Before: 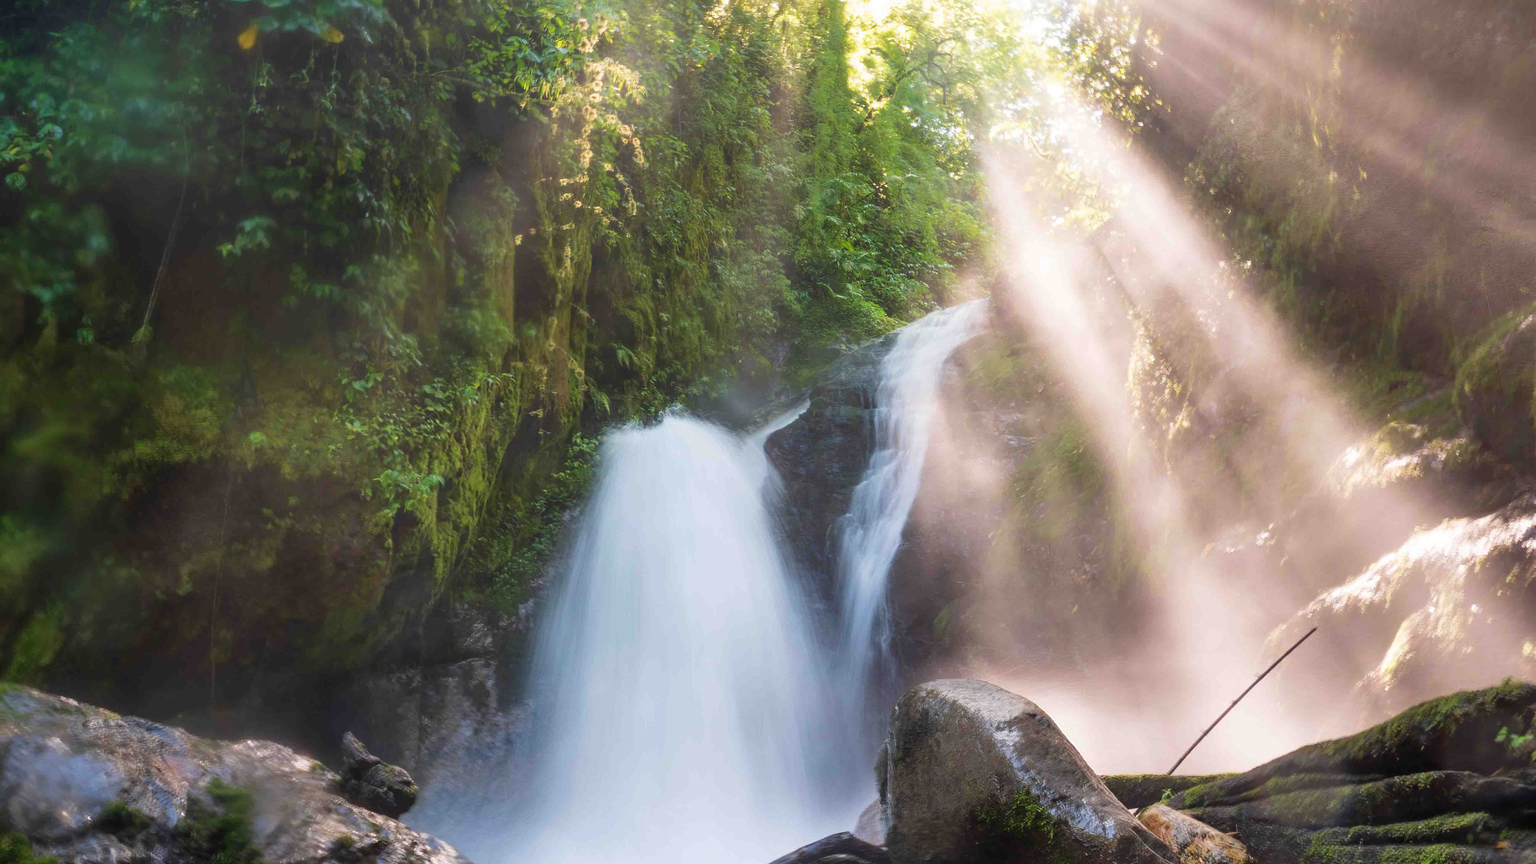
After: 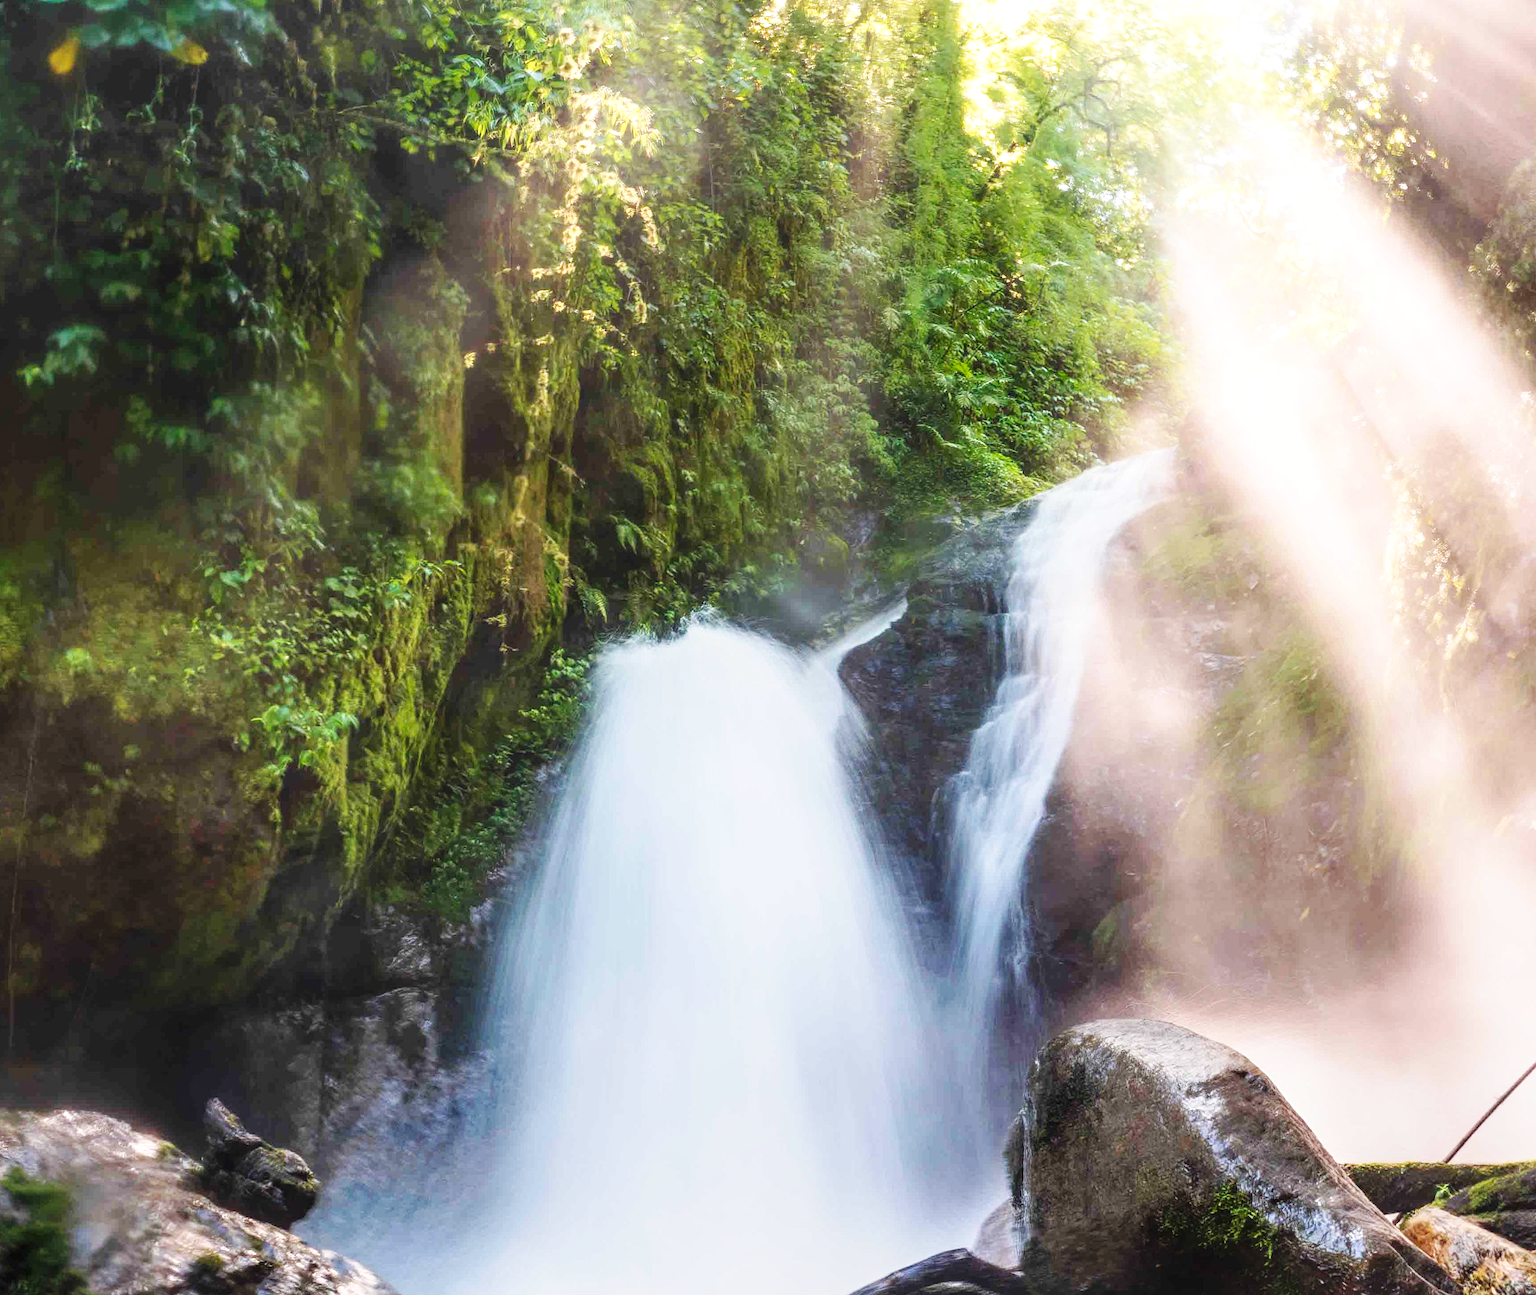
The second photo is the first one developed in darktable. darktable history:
local contrast: on, module defaults
base curve: curves: ch0 [(0, 0) (0.032, 0.025) (0.121, 0.166) (0.206, 0.329) (0.605, 0.79) (1, 1)], preserve colors none
crop and rotate: left 13.407%, right 19.931%
shadows and highlights: shadows 1.08, highlights 39.53, highlights color adjustment 52.86%
